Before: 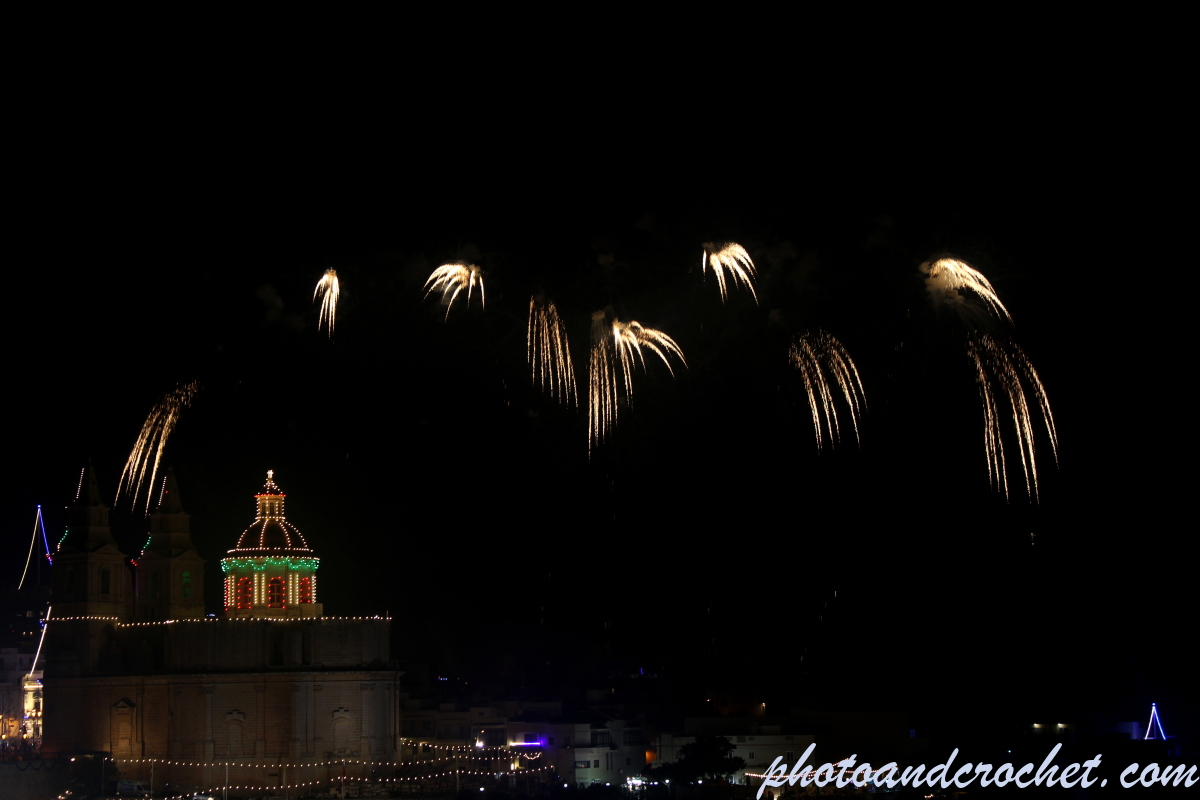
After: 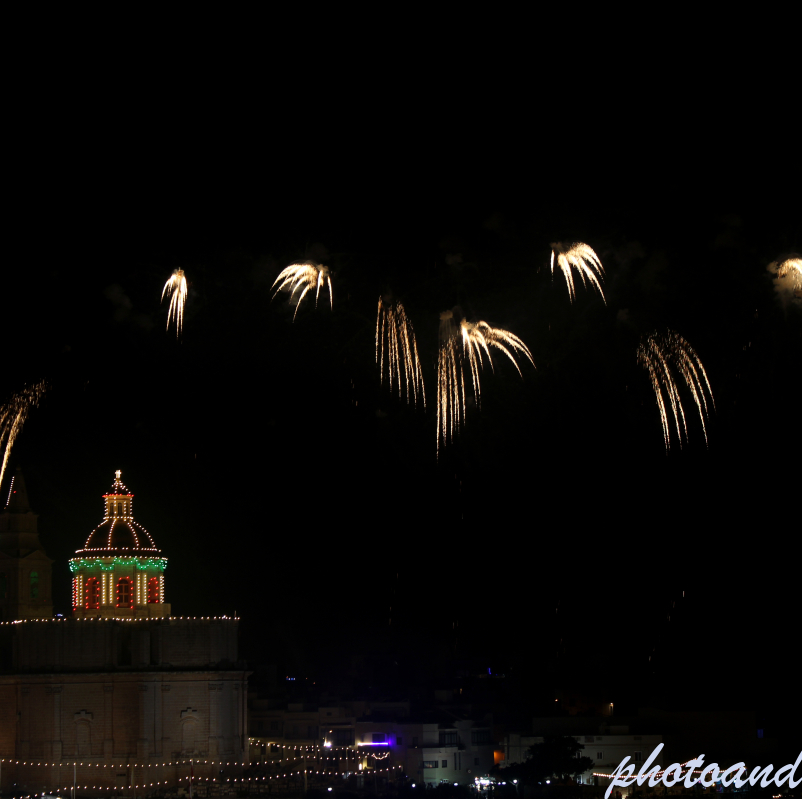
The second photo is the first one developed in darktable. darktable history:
crop and rotate: left 12.69%, right 20.436%
